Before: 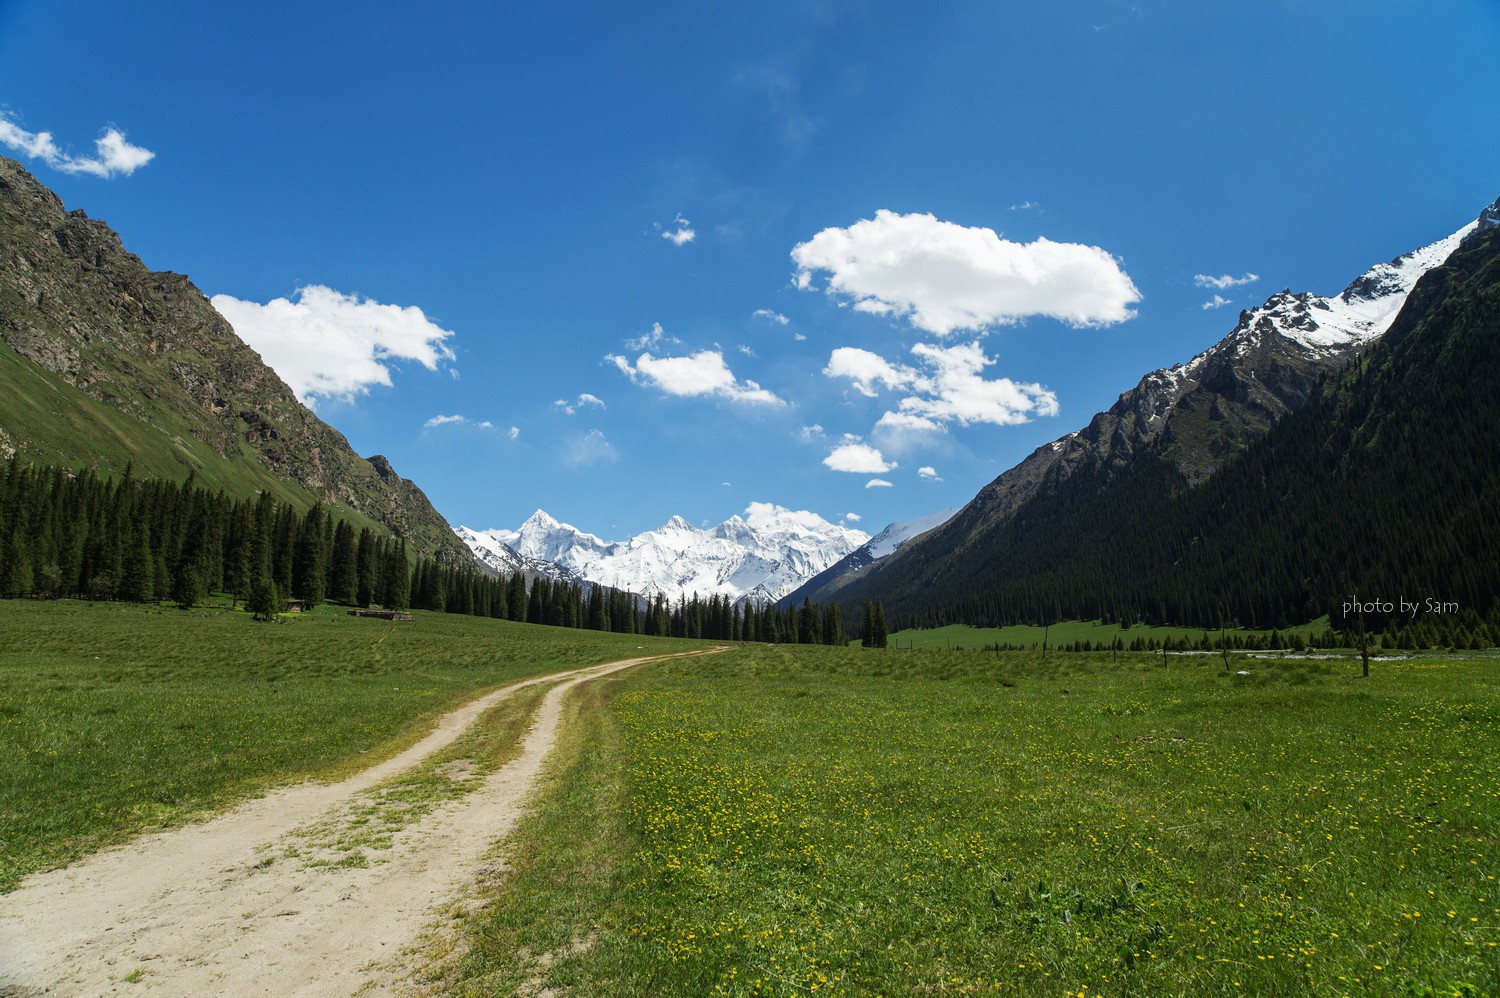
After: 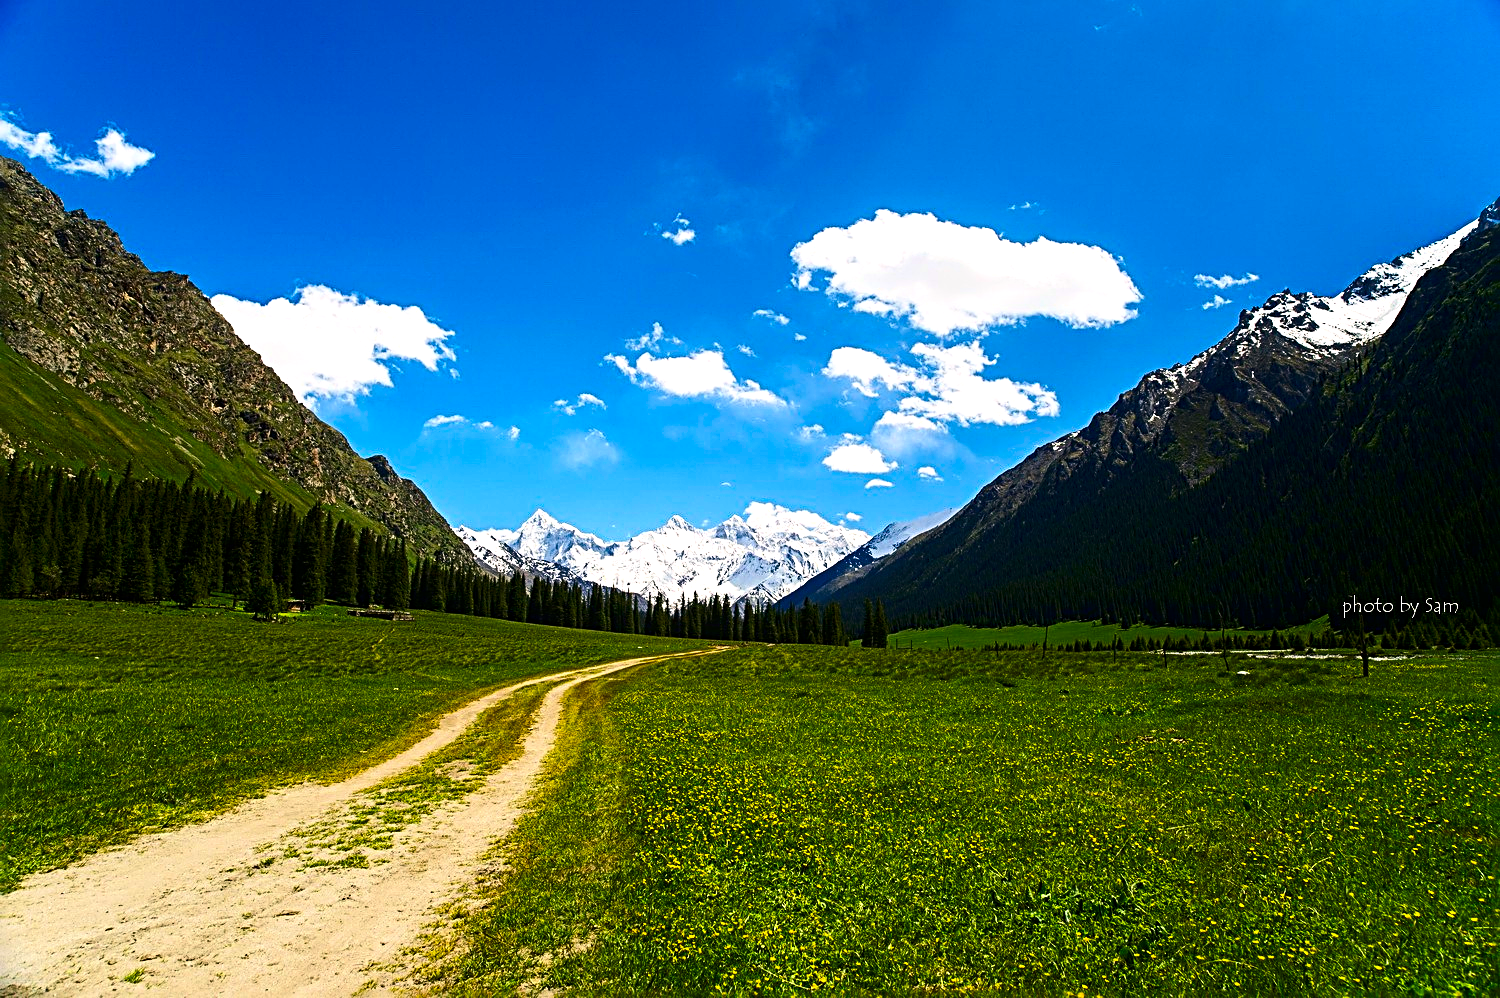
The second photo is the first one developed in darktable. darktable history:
contrast brightness saturation: contrast 0.21, brightness -0.11, saturation 0.21
sharpen: radius 3.025, amount 0.757
color balance rgb: perceptual saturation grading › global saturation 36%, perceptual brilliance grading › global brilliance 10%, global vibrance 20%
color correction: highlights a* 5.81, highlights b* 4.84
